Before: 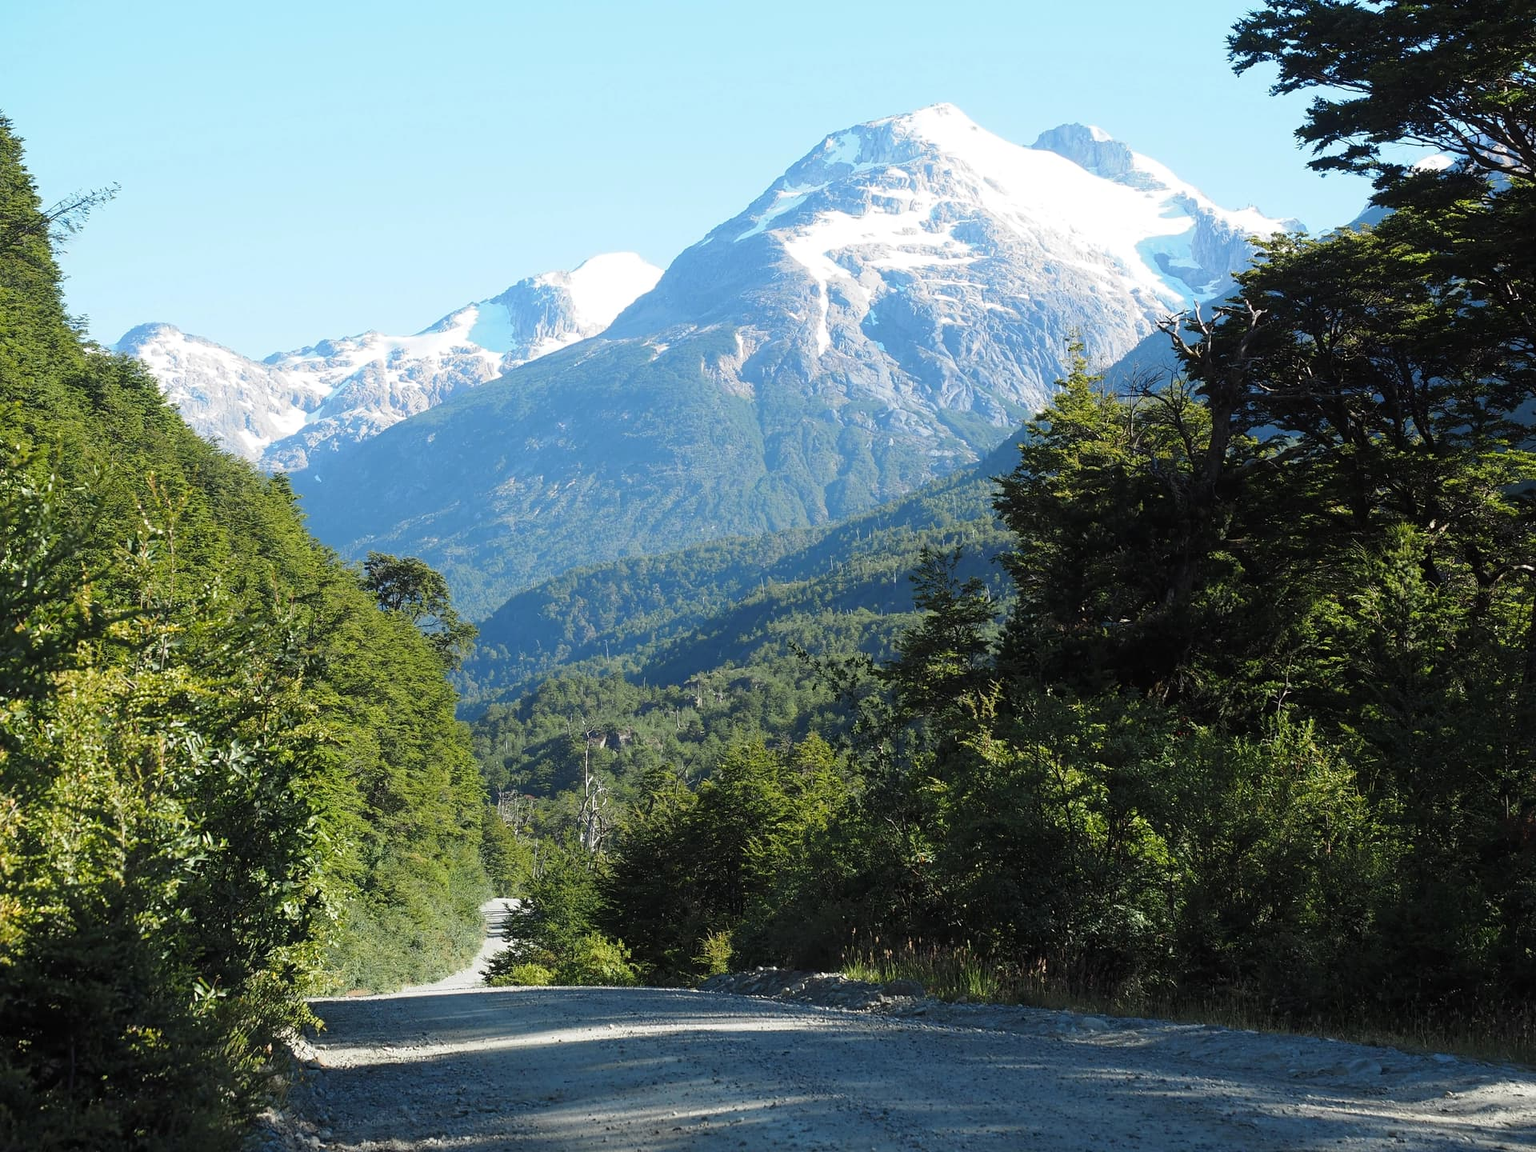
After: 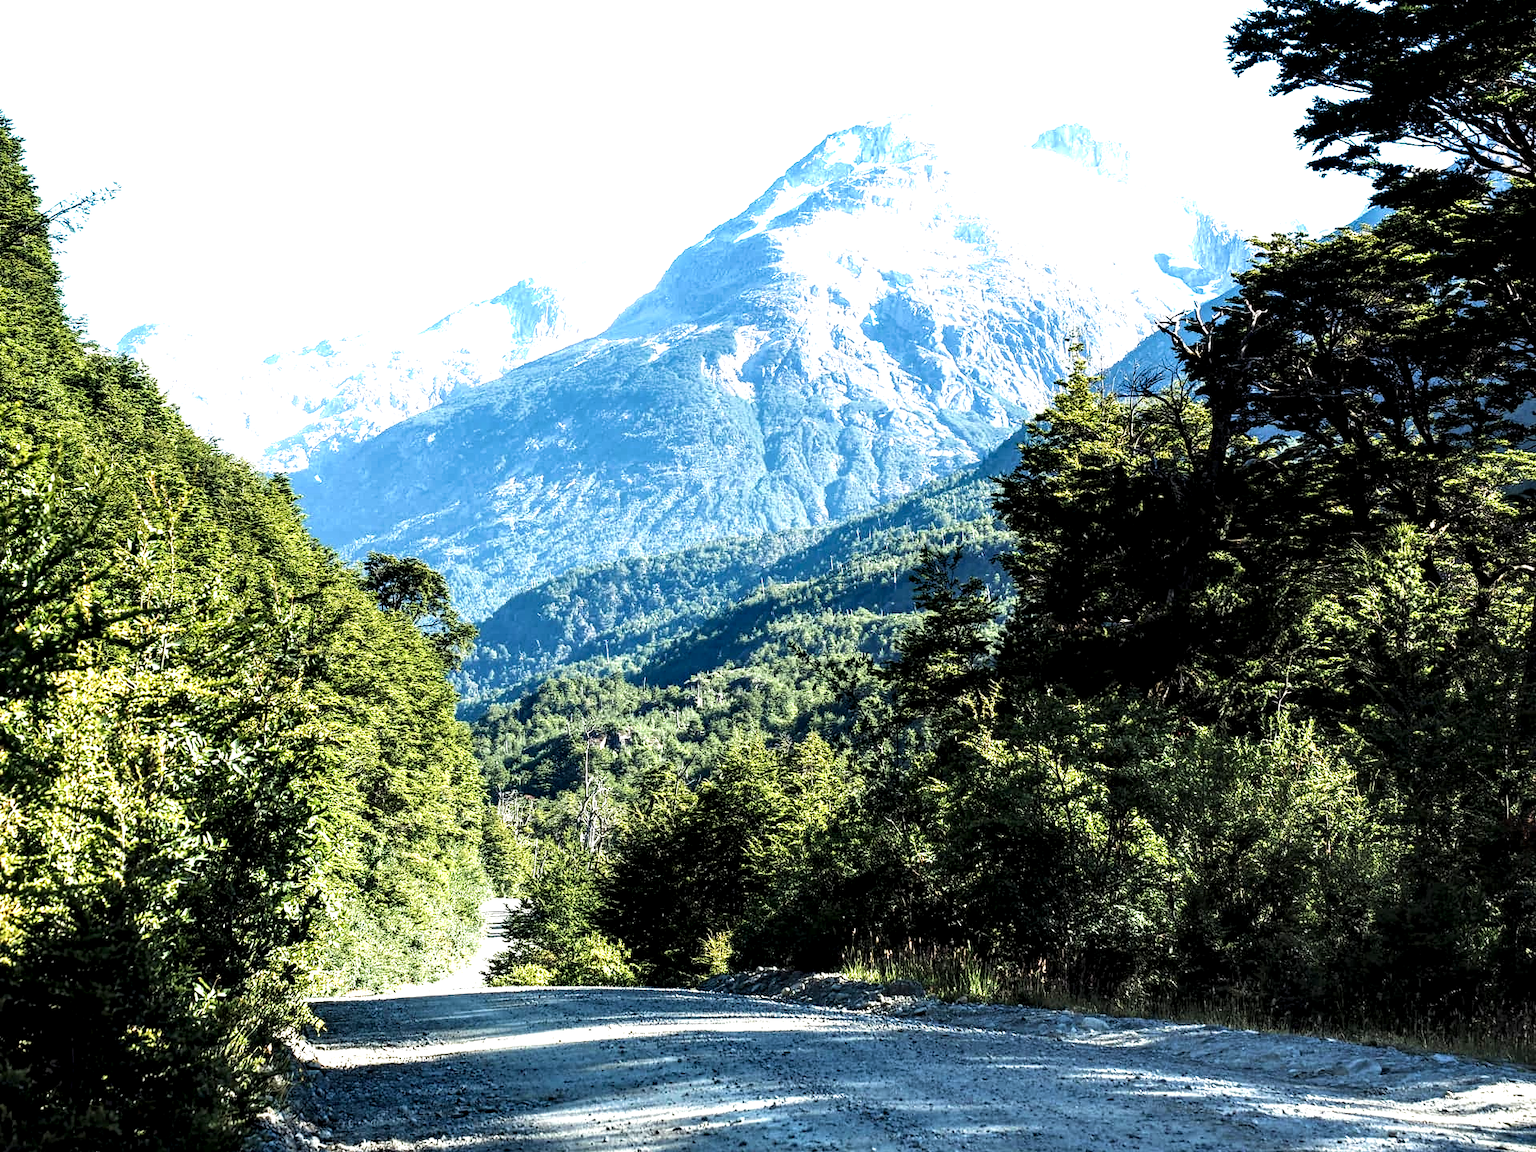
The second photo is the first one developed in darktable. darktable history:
exposure: black level correction -0.005, exposure 1.002 EV, compensate highlight preservation false
local contrast: shadows 185%, detail 225%
velvia: on, module defaults
